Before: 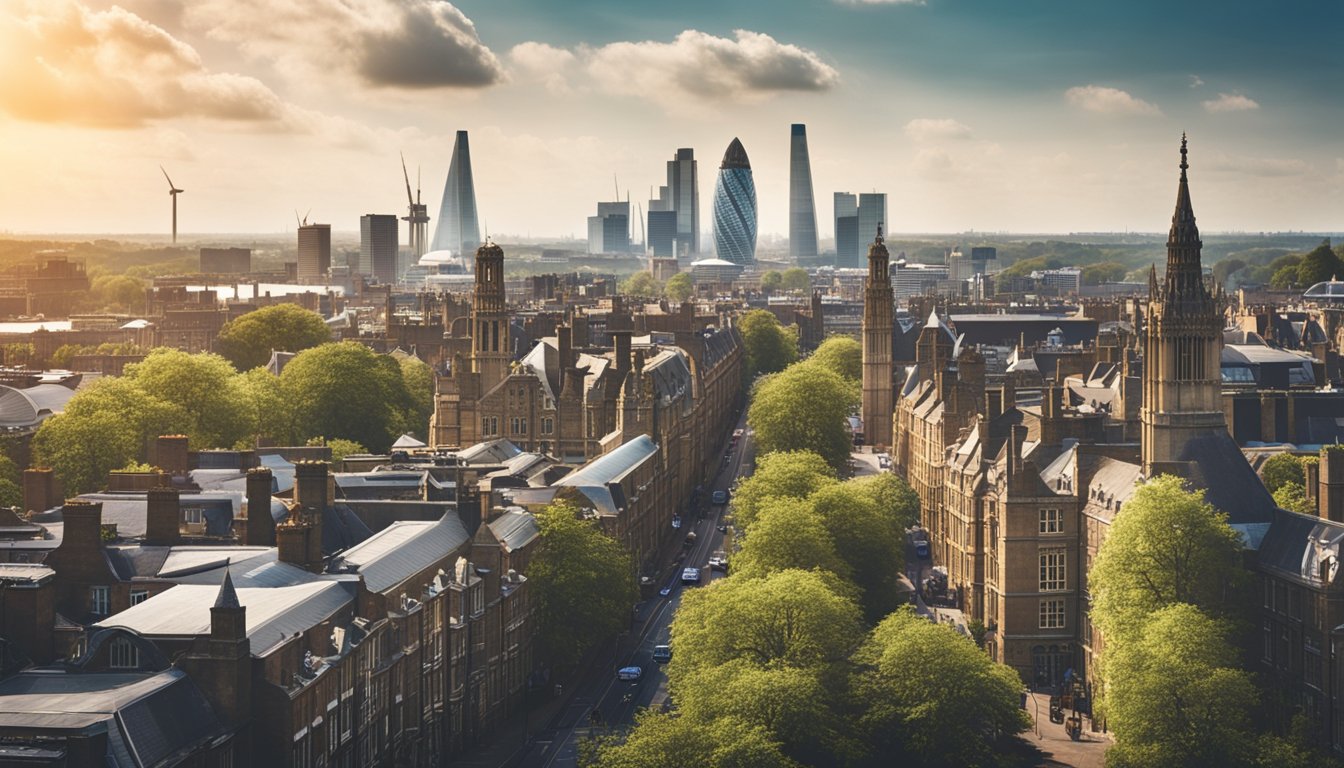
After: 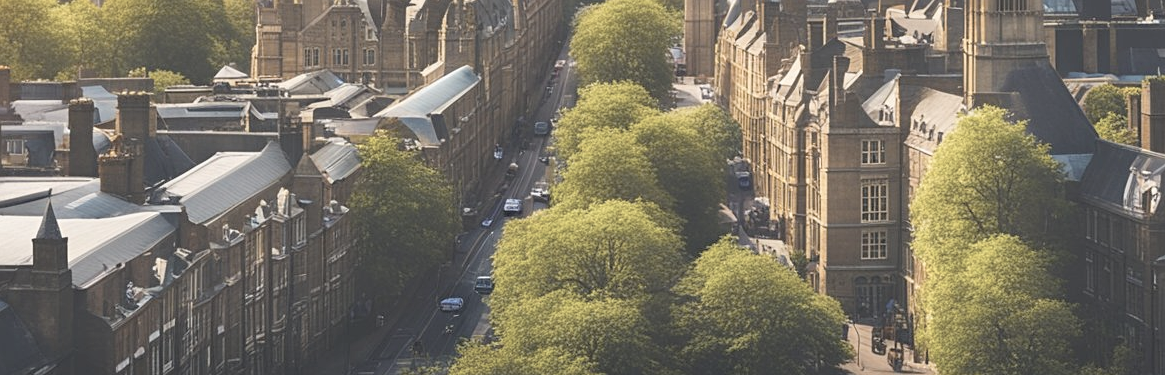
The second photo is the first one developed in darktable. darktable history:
color balance rgb: linear chroma grading › global chroma 15%, perceptual saturation grading › global saturation 30%
sharpen: amount 0.2
crop and rotate: left 13.306%, top 48.129%, bottom 2.928%
contrast brightness saturation: brightness 0.18, saturation -0.5
